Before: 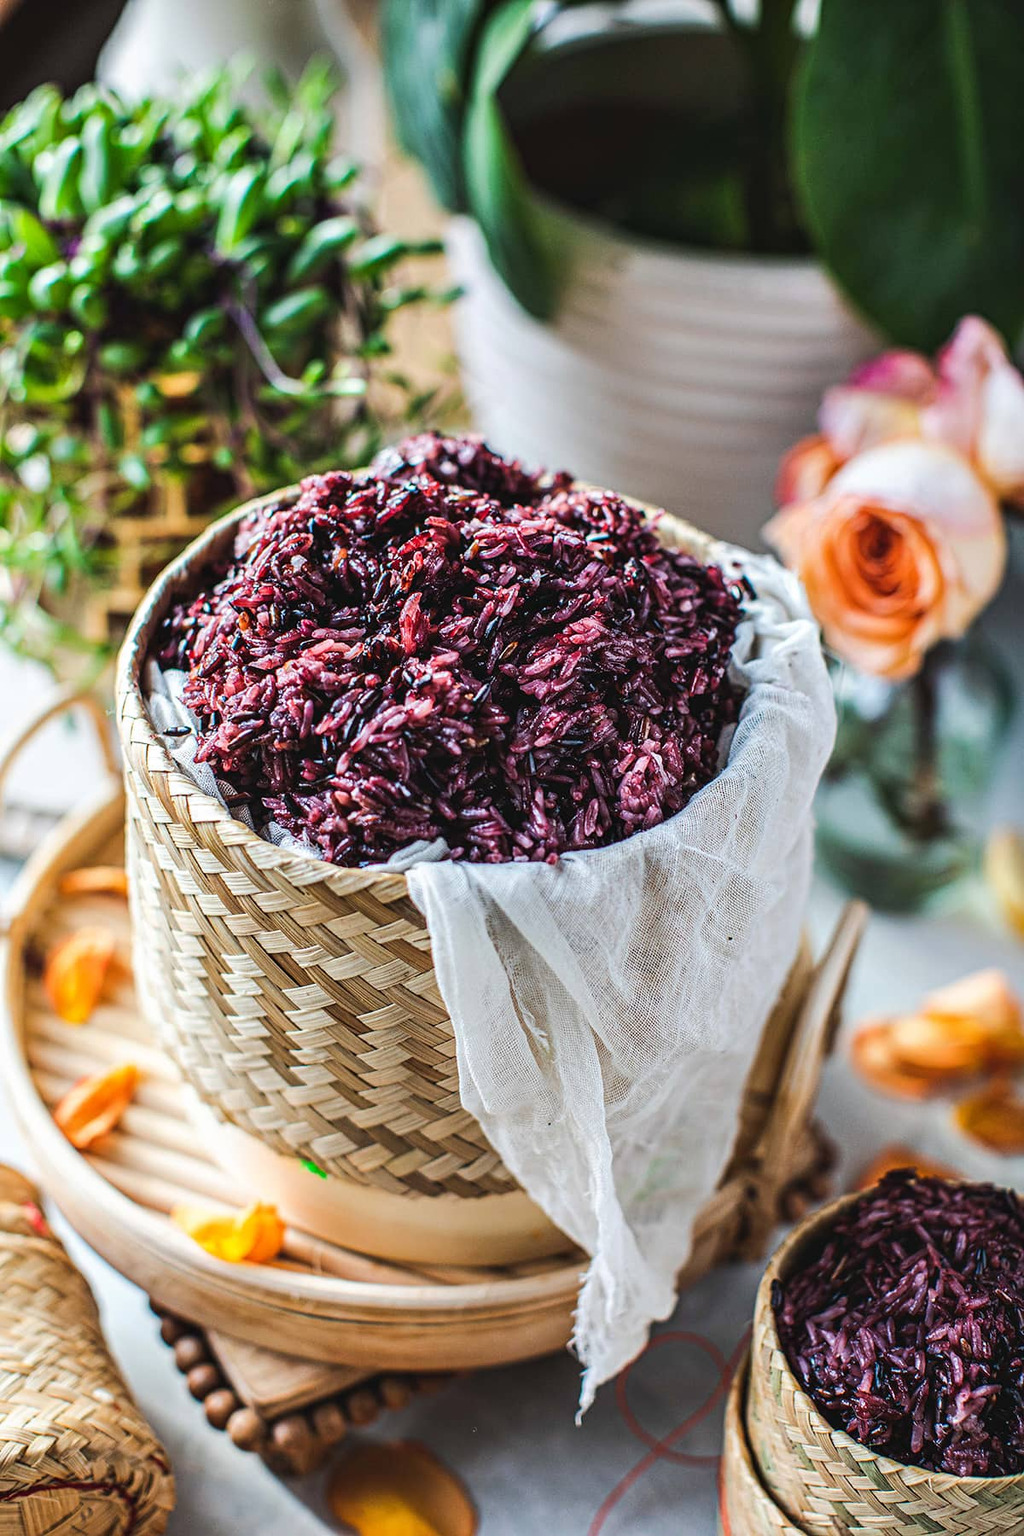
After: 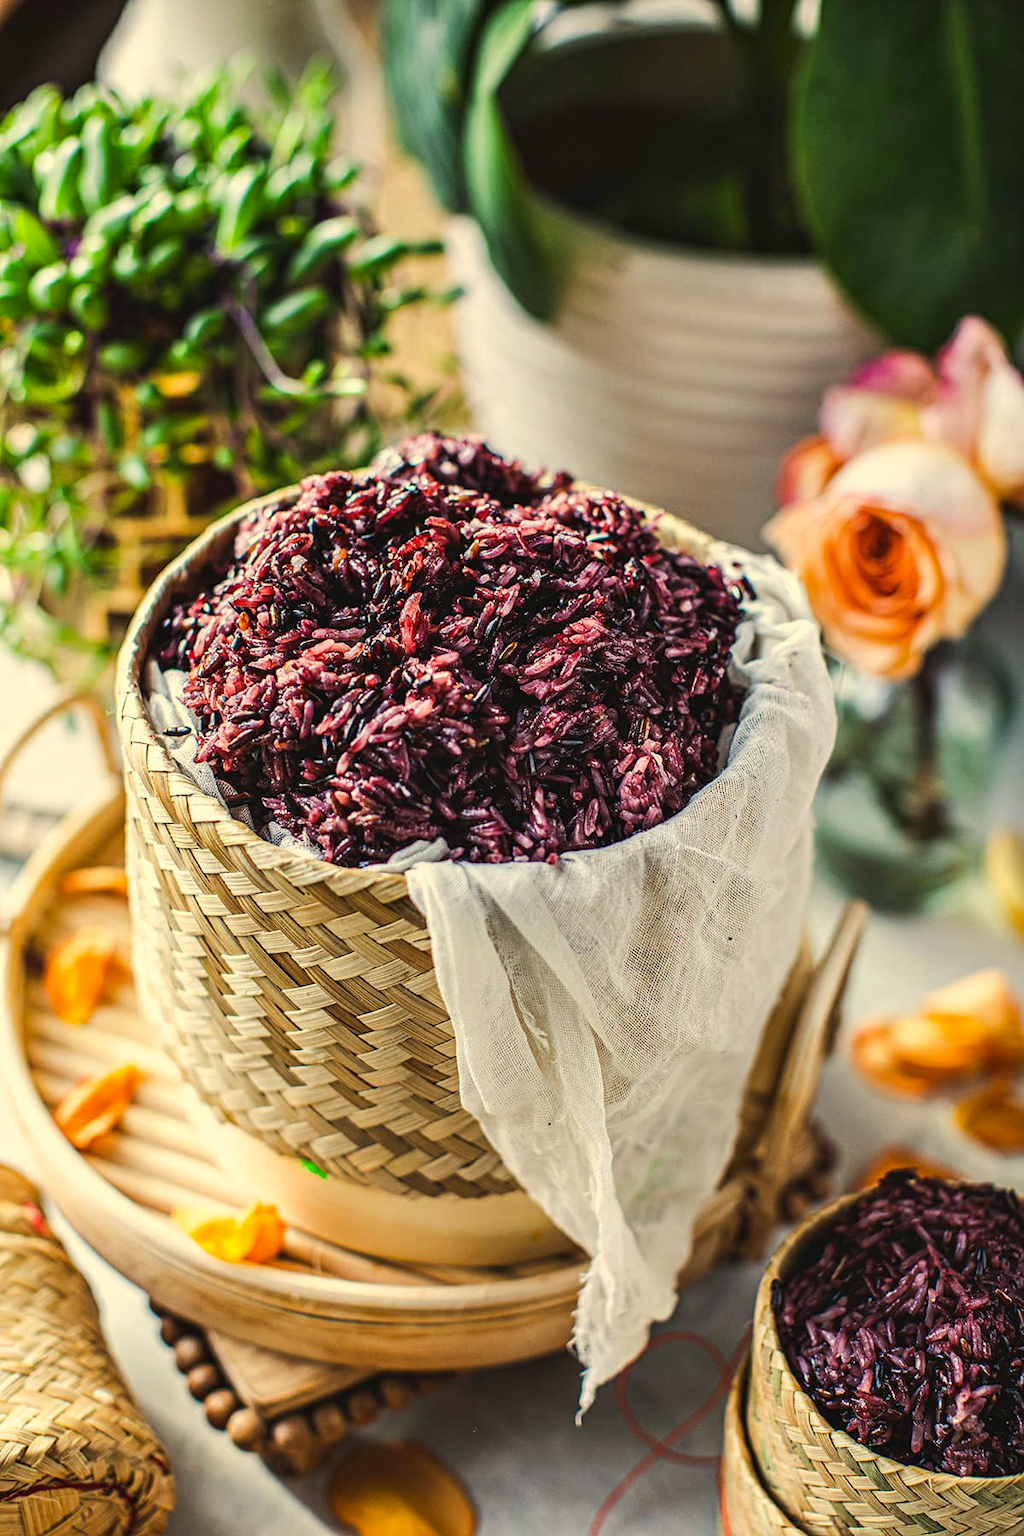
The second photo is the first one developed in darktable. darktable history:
color correction: highlights a* 2.5, highlights b* 23.34
